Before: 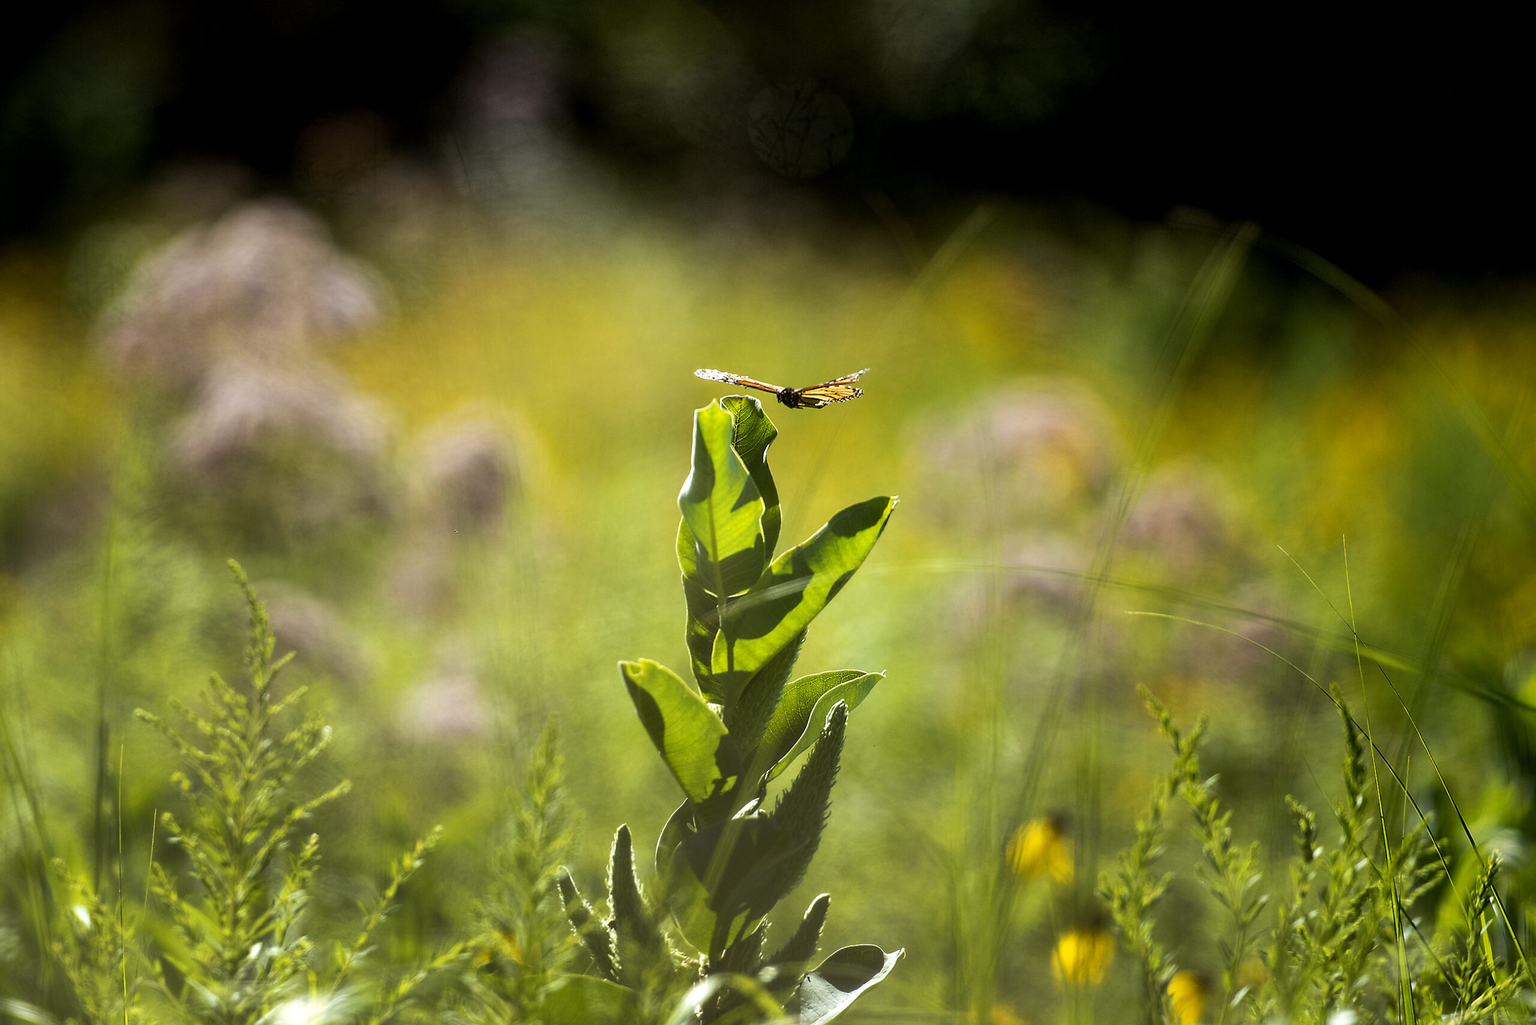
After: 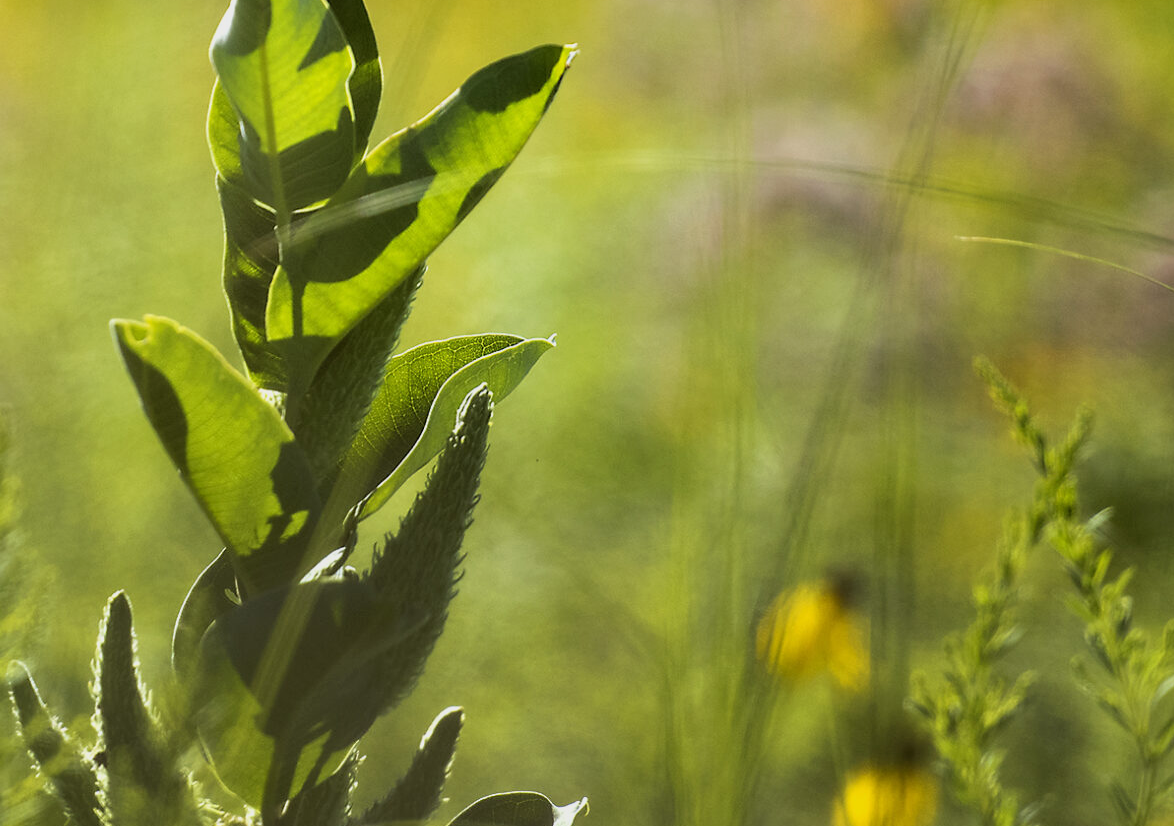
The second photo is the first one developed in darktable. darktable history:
filmic rgb: black relative exposure -11.35 EV, white relative exposure 3.22 EV, hardness 6.76, color science v6 (2022)
crop: left 35.976%, top 45.819%, right 18.162%, bottom 5.807%
